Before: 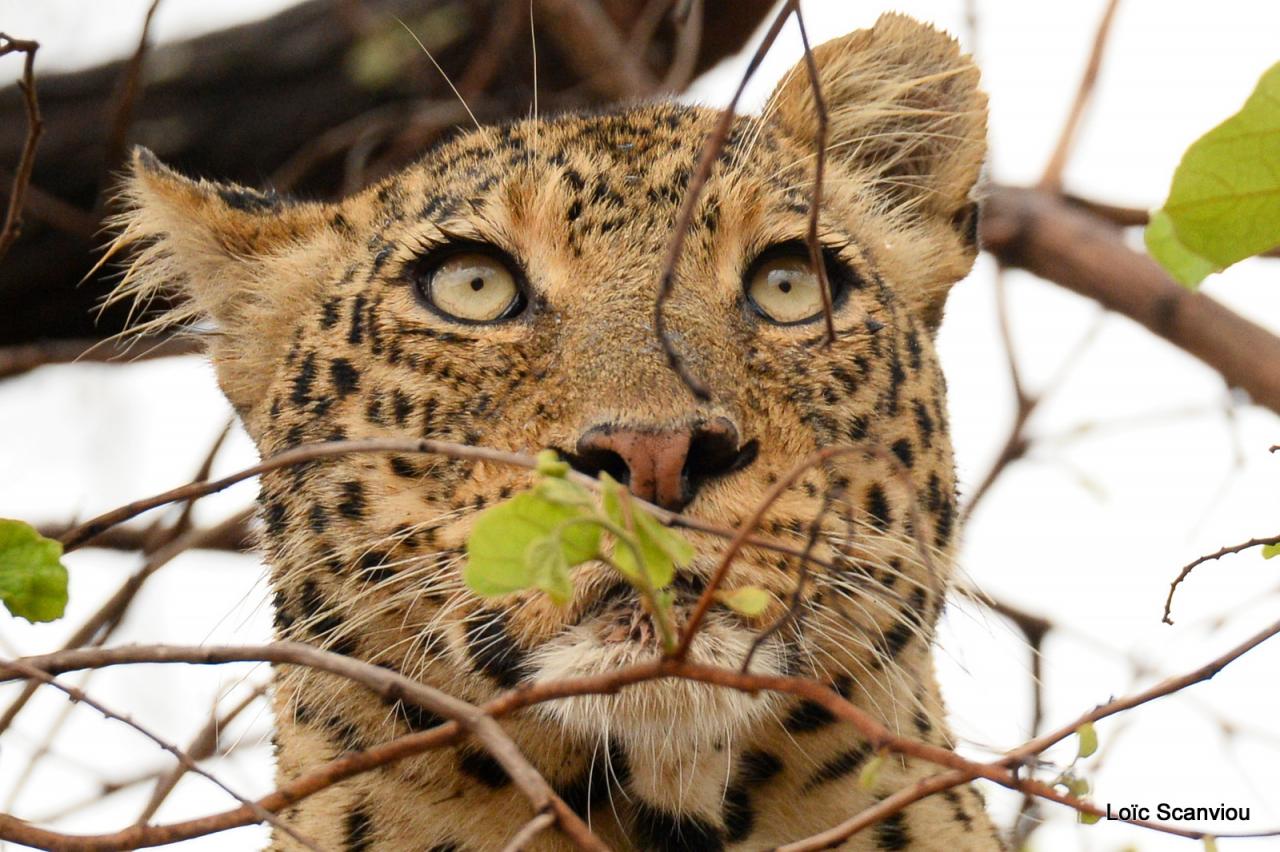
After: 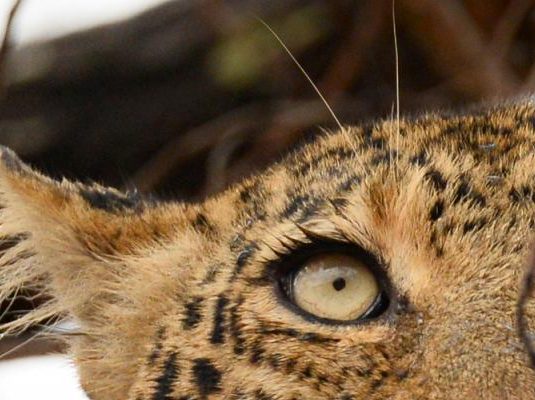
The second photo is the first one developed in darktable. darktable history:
crop and rotate: left 10.855%, top 0.088%, right 47.285%, bottom 52.902%
shadows and highlights: shadows -71.1, highlights 36.11, soften with gaussian
